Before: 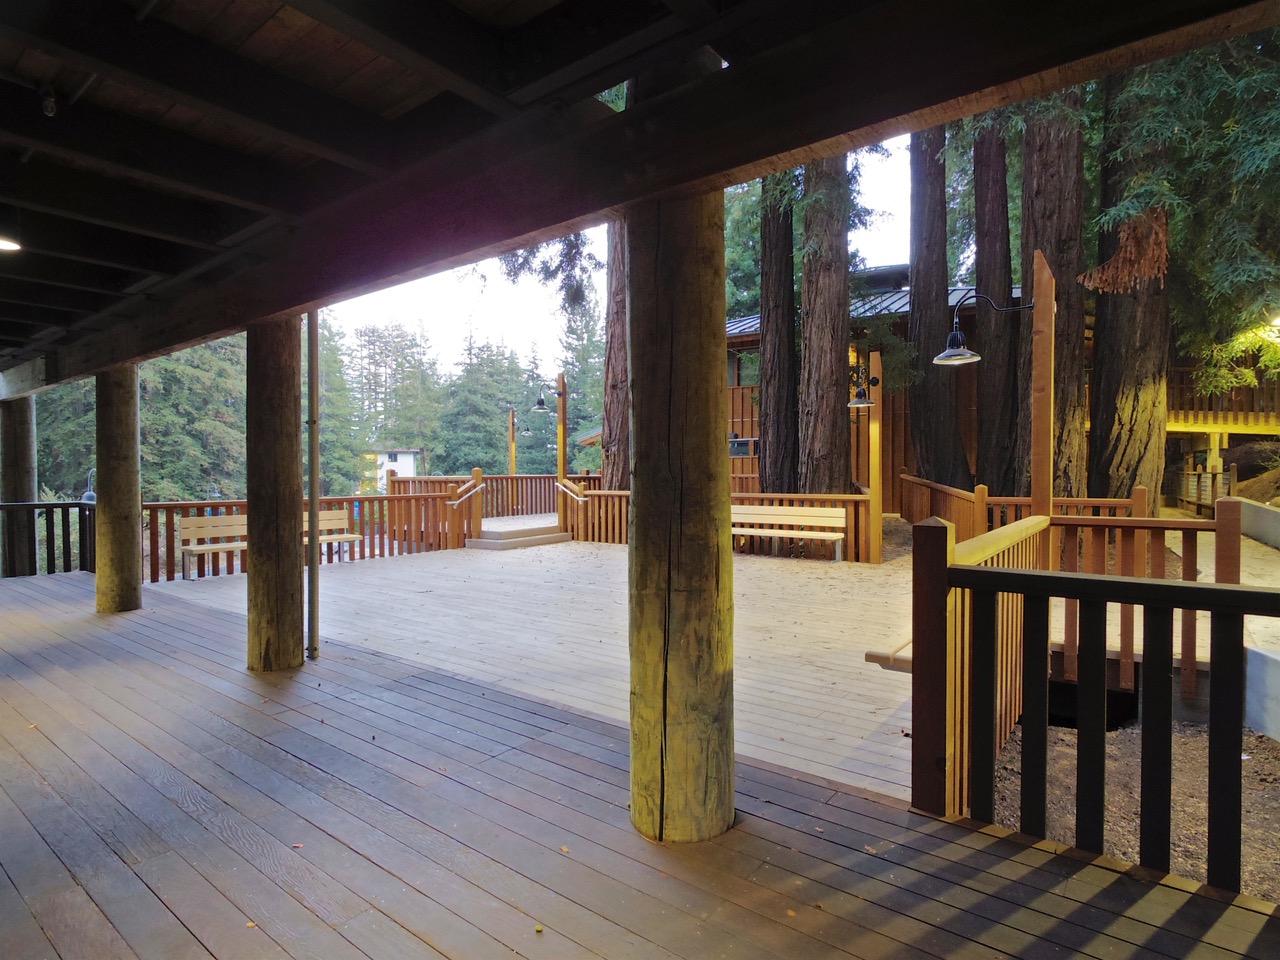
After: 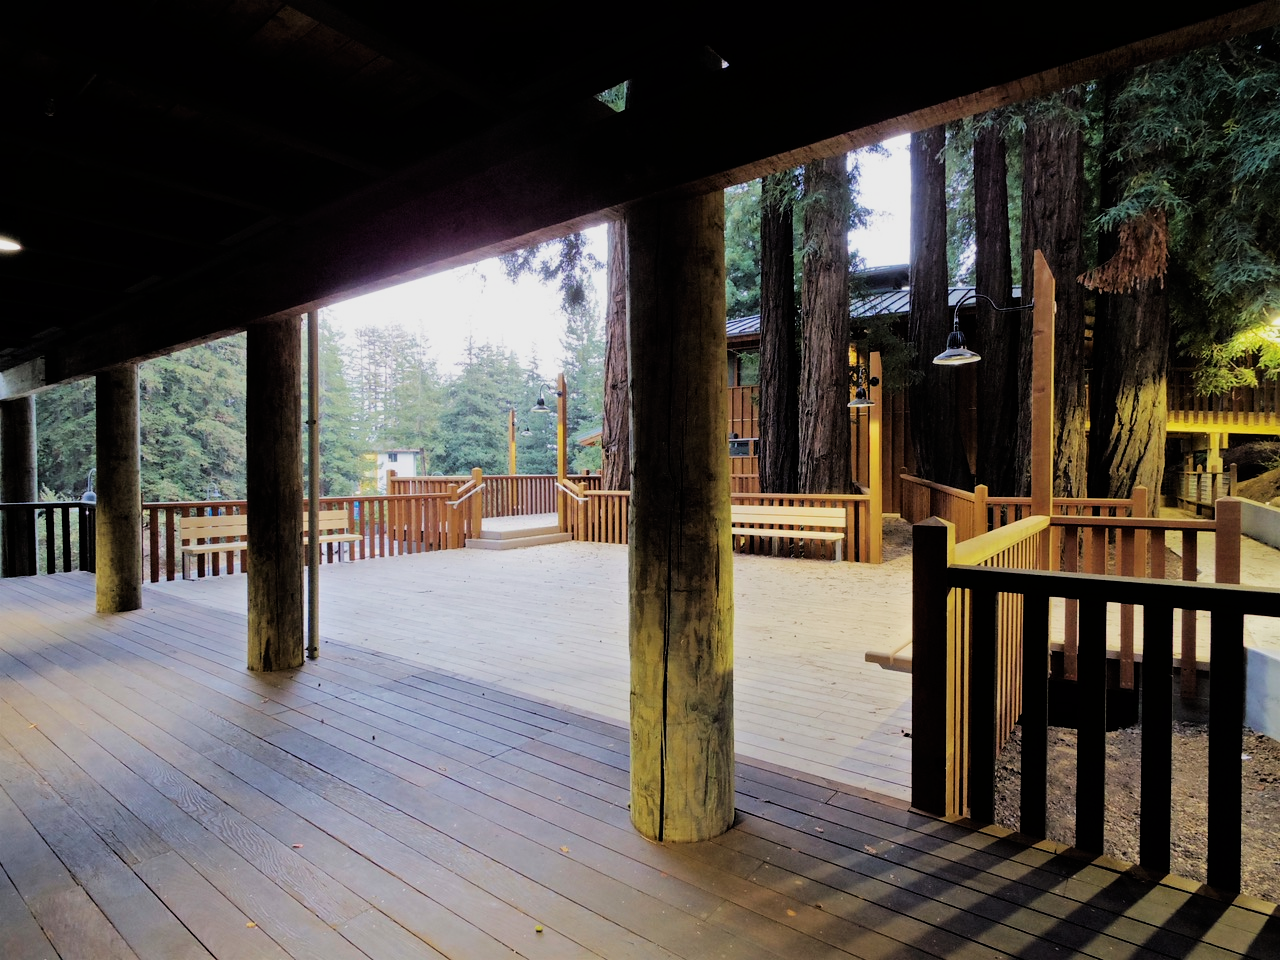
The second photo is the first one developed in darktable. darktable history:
exposure: black level correction 0, exposure 0.2 EV, compensate exposure bias true, compensate highlight preservation false
filmic rgb: black relative exposure -5 EV, hardness 2.88, contrast 1.3
